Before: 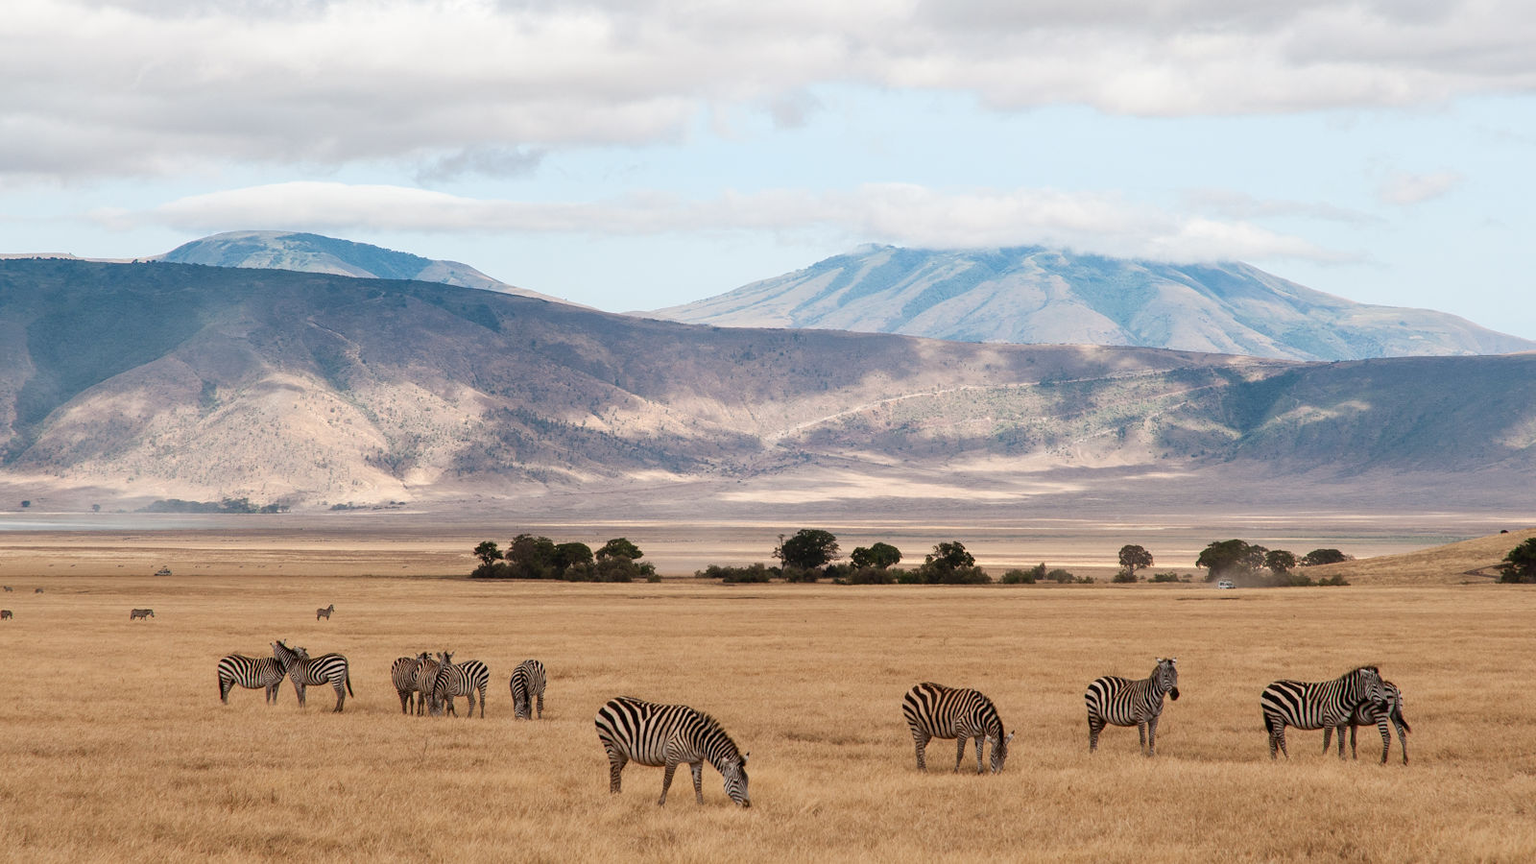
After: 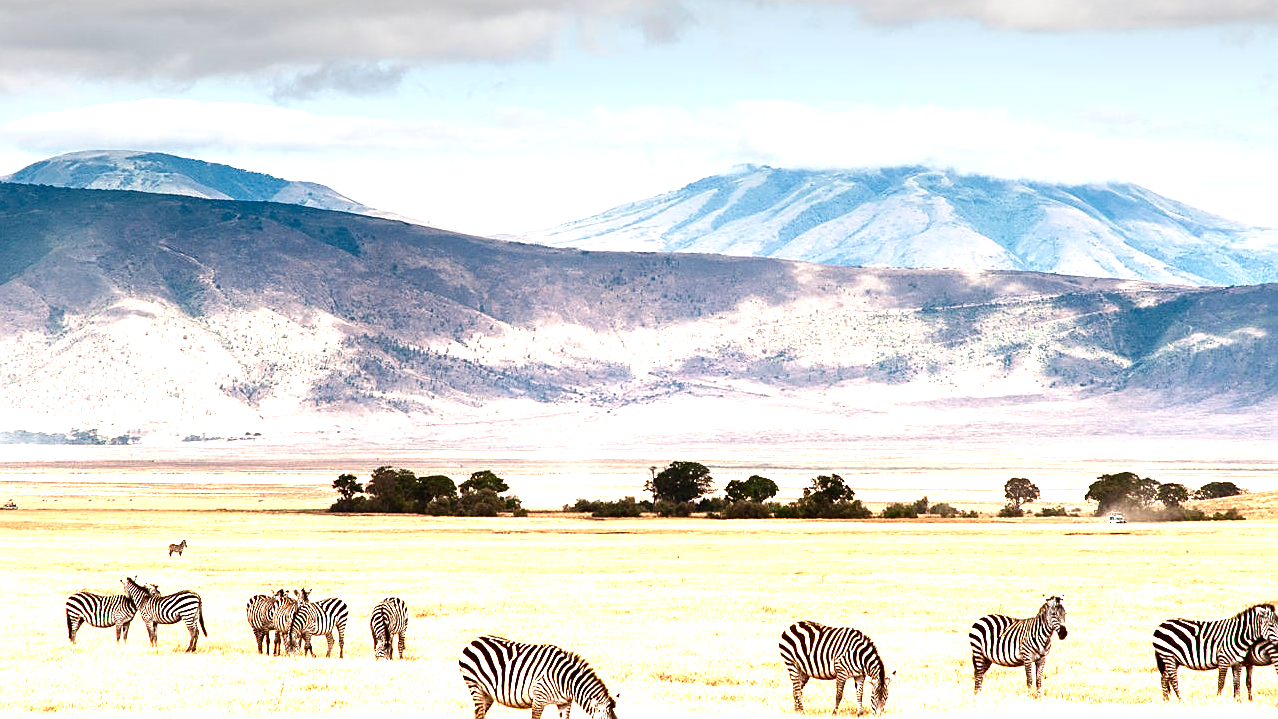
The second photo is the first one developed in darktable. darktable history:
graduated density: density -3.9 EV
crop and rotate: left 10.071%, top 10.071%, right 10.02%, bottom 10.02%
contrast brightness saturation: contrast 0.1, brightness -0.26, saturation 0.14
sharpen: on, module defaults
